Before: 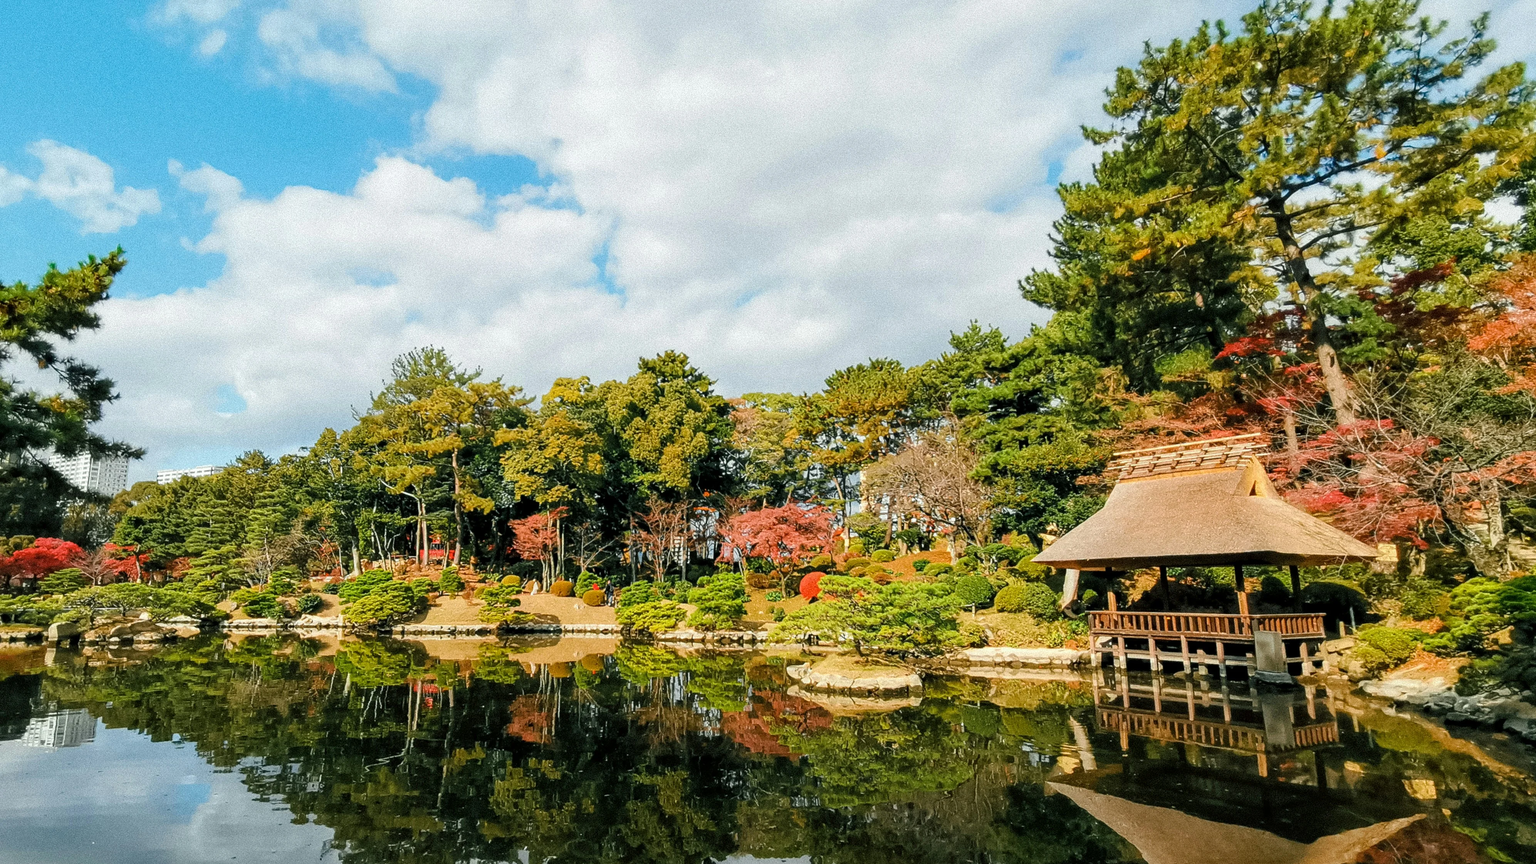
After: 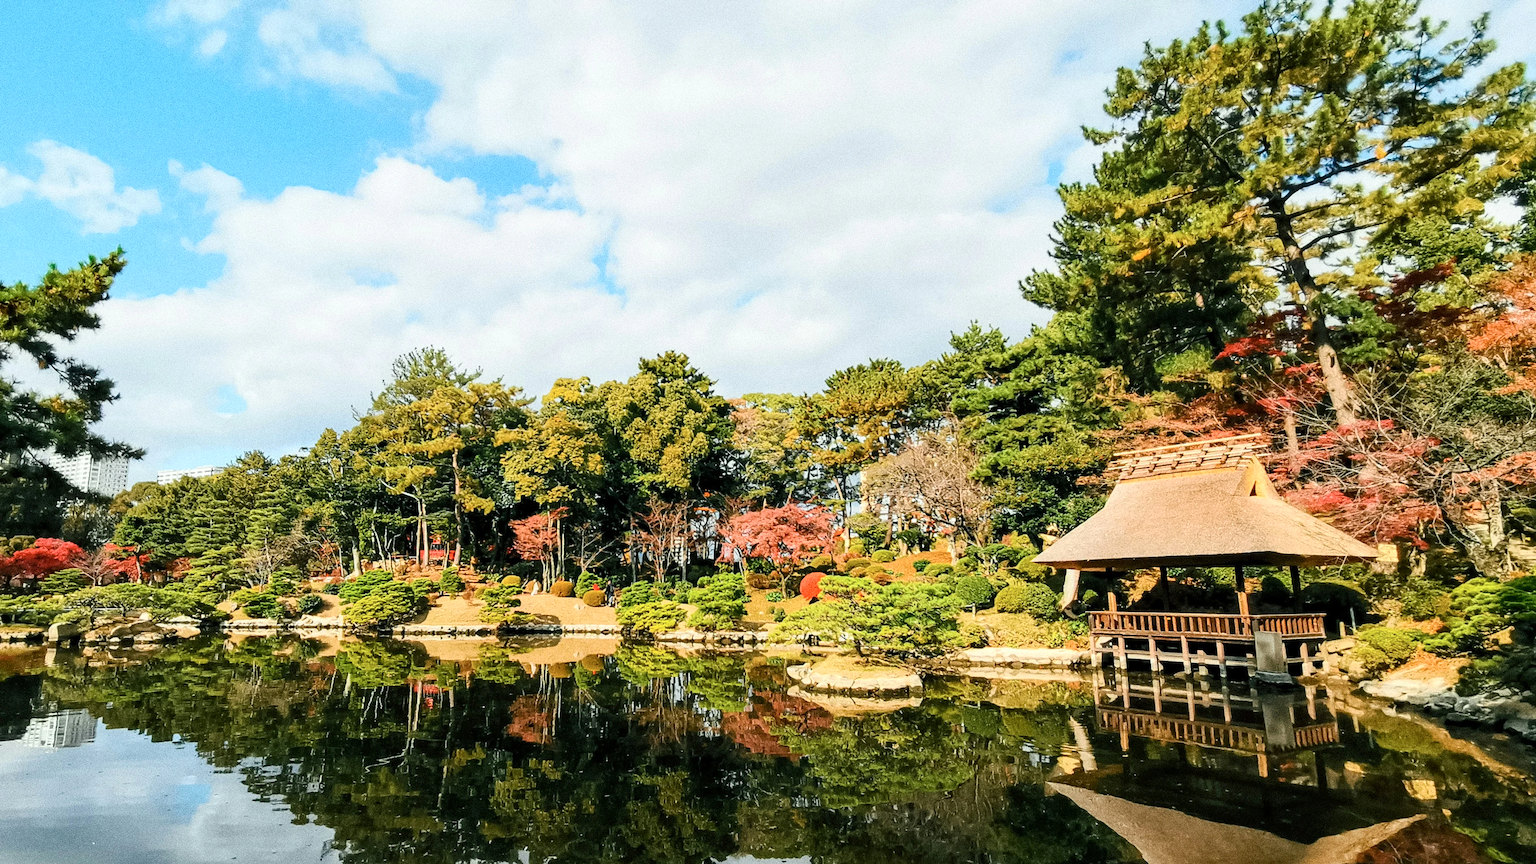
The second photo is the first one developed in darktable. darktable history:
contrast brightness saturation: contrast 0.24, brightness 0.09
tone equalizer: on, module defaults
